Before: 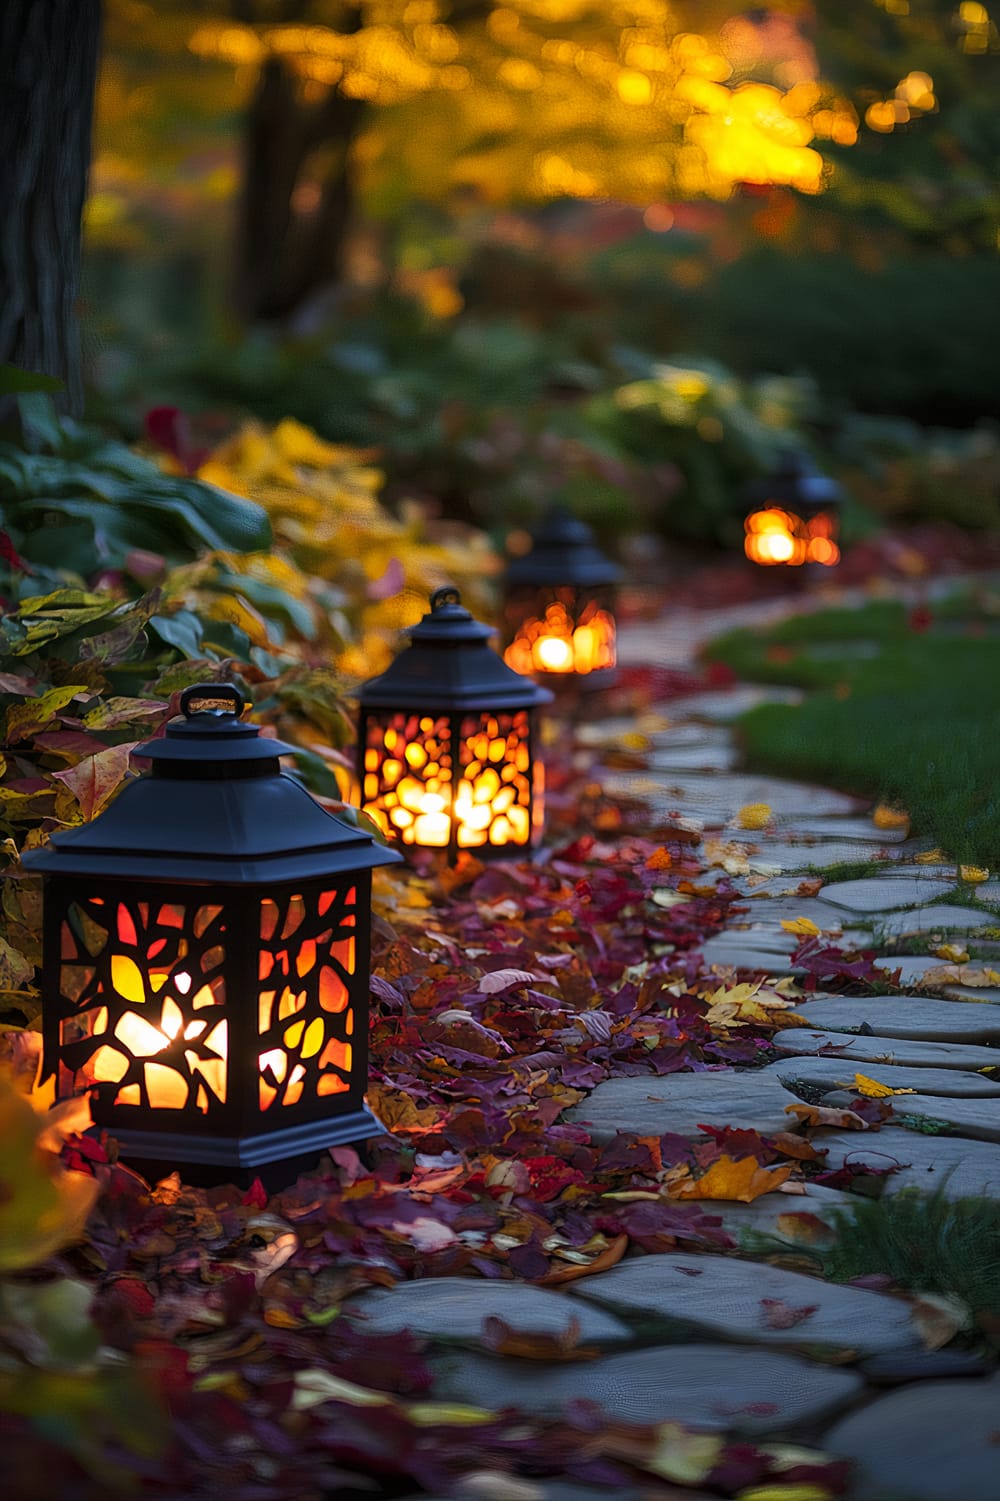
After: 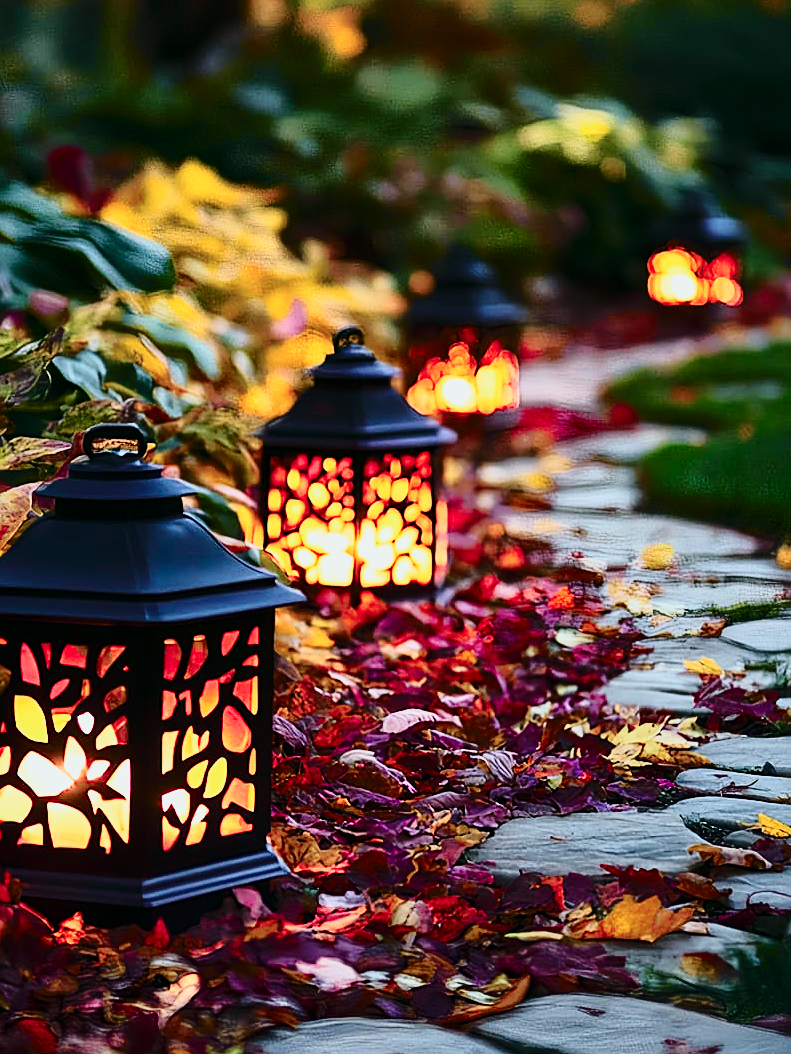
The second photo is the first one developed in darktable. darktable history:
base curve: curves: ch0 [(0, 0) (0.028, 0.03) (0.121, 0.232) (0.46, 0.748) (0.859, 0.968) (1, 1)], preserve colors none
crop: left 9.742%, top 17.359%, right 11.129%, bottom 12.404%
sharpen: on, module defaults
tone curve: curves: ch0 [(0, 0) (0.081, 0.044) (0.192, 0.125) (0.283, 0.238) (0.416, 0.449) (0.495, 0.524) (0.661, 0.756) (0.788, 0.87) (1, 0.951)]; ch1 [(0, 0) (0.161, 0.092) (0.35, 0.33) (0.392, 0.392) (0.427, 0.426) (0.479, 0.472) (0.505, 0.497) (0.521, 0.524) (0.567, 0.56) (0.583, 0.592) (0.625, 0.627) (0.678, 0.733) (1, 1)]; ch2 [(0, 0) (0.346, 0.362) (0.404, 0.427) (0.502, 0.499) (0.531, 0.523) (0.544, 0.561) (0.58, 0.59) (0.629, 0.642) (0.717, 0.678) (1, 1)], color space Lab, independent channels, preserve colors none
